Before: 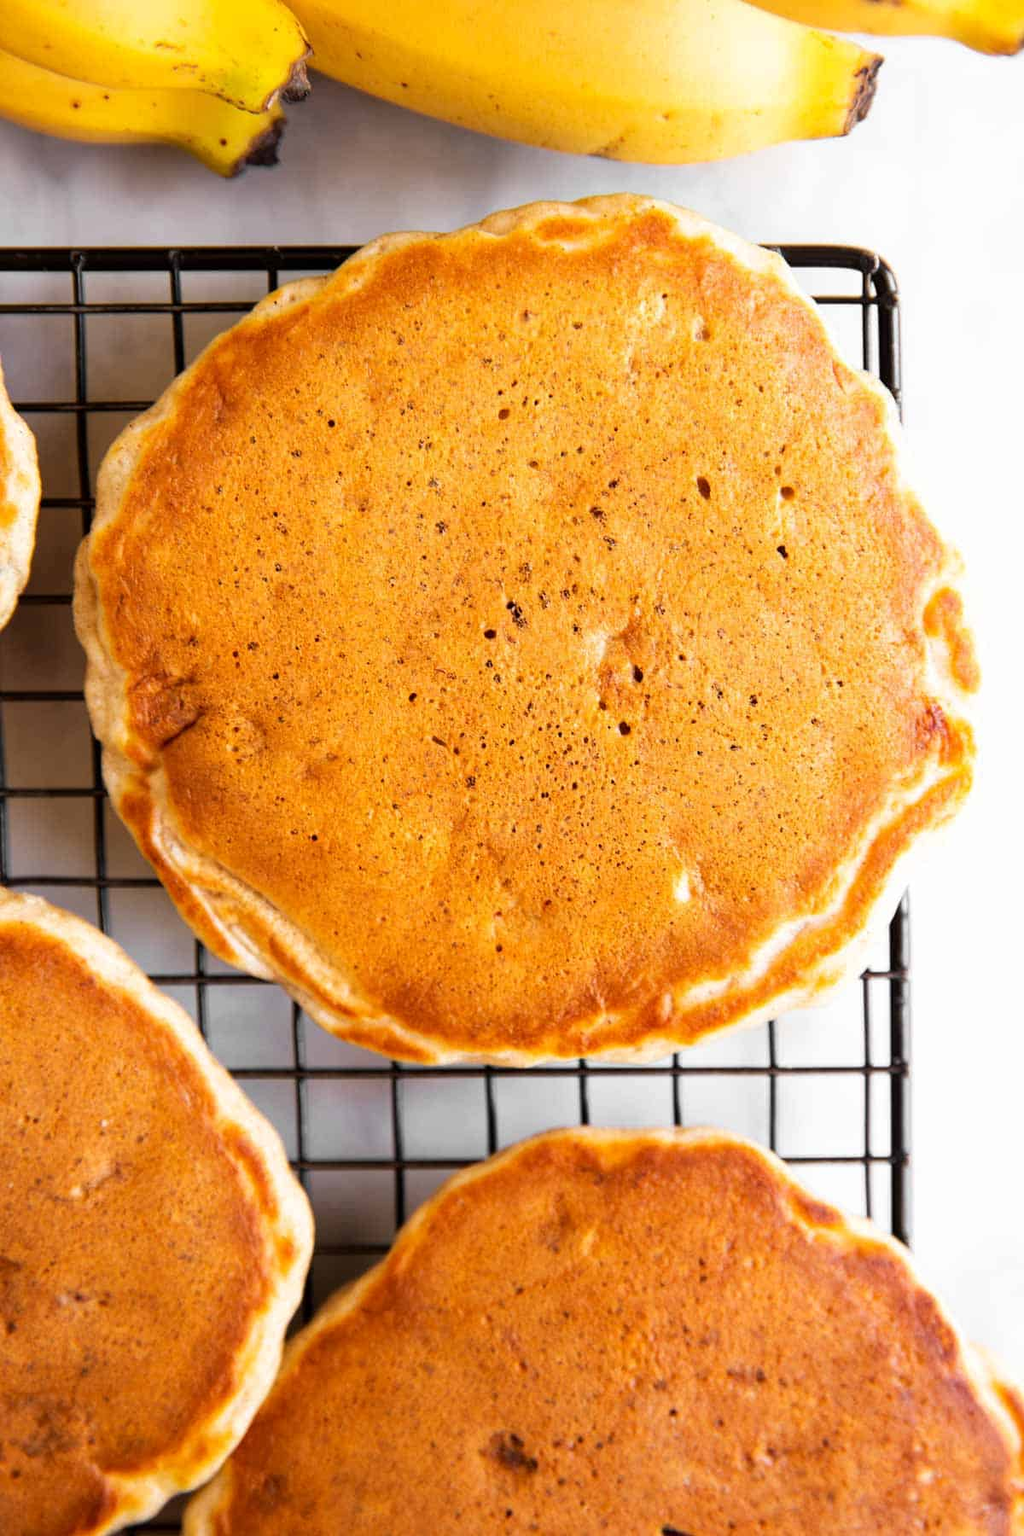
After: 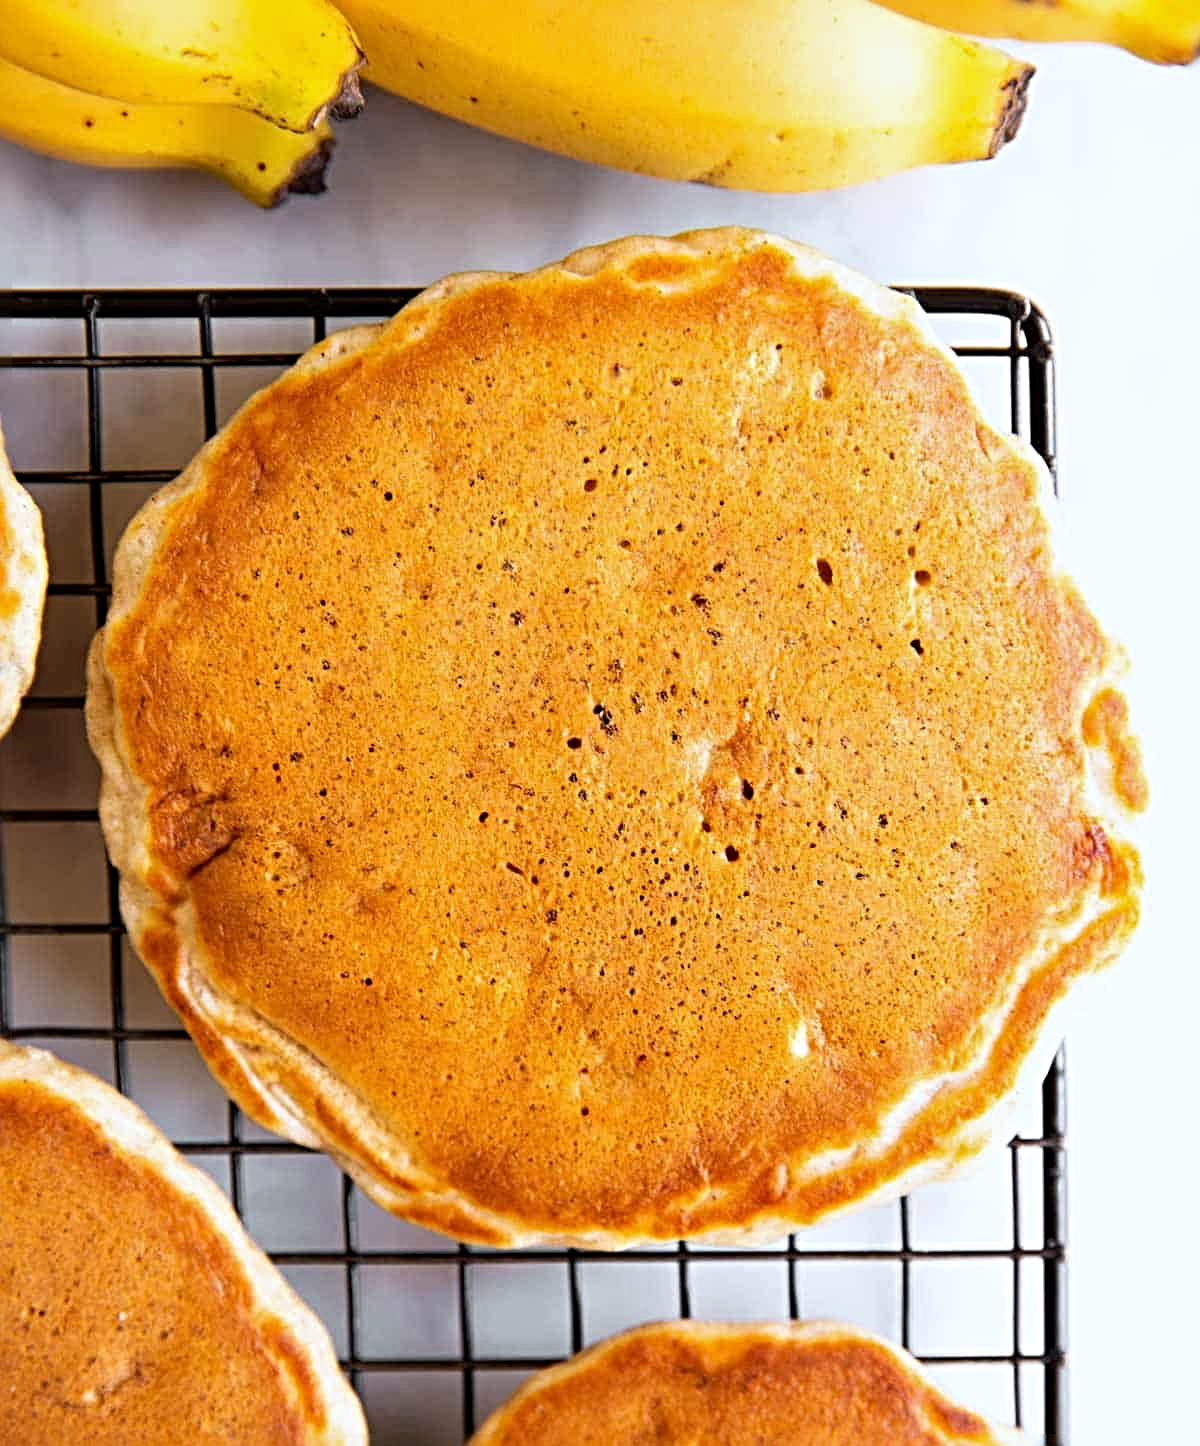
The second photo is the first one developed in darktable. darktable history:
tone equalizer: on, module defaults
white balance: red 0.967, blue 1.049
sharpen: radius 4.883
crop: bottom 19.644%
